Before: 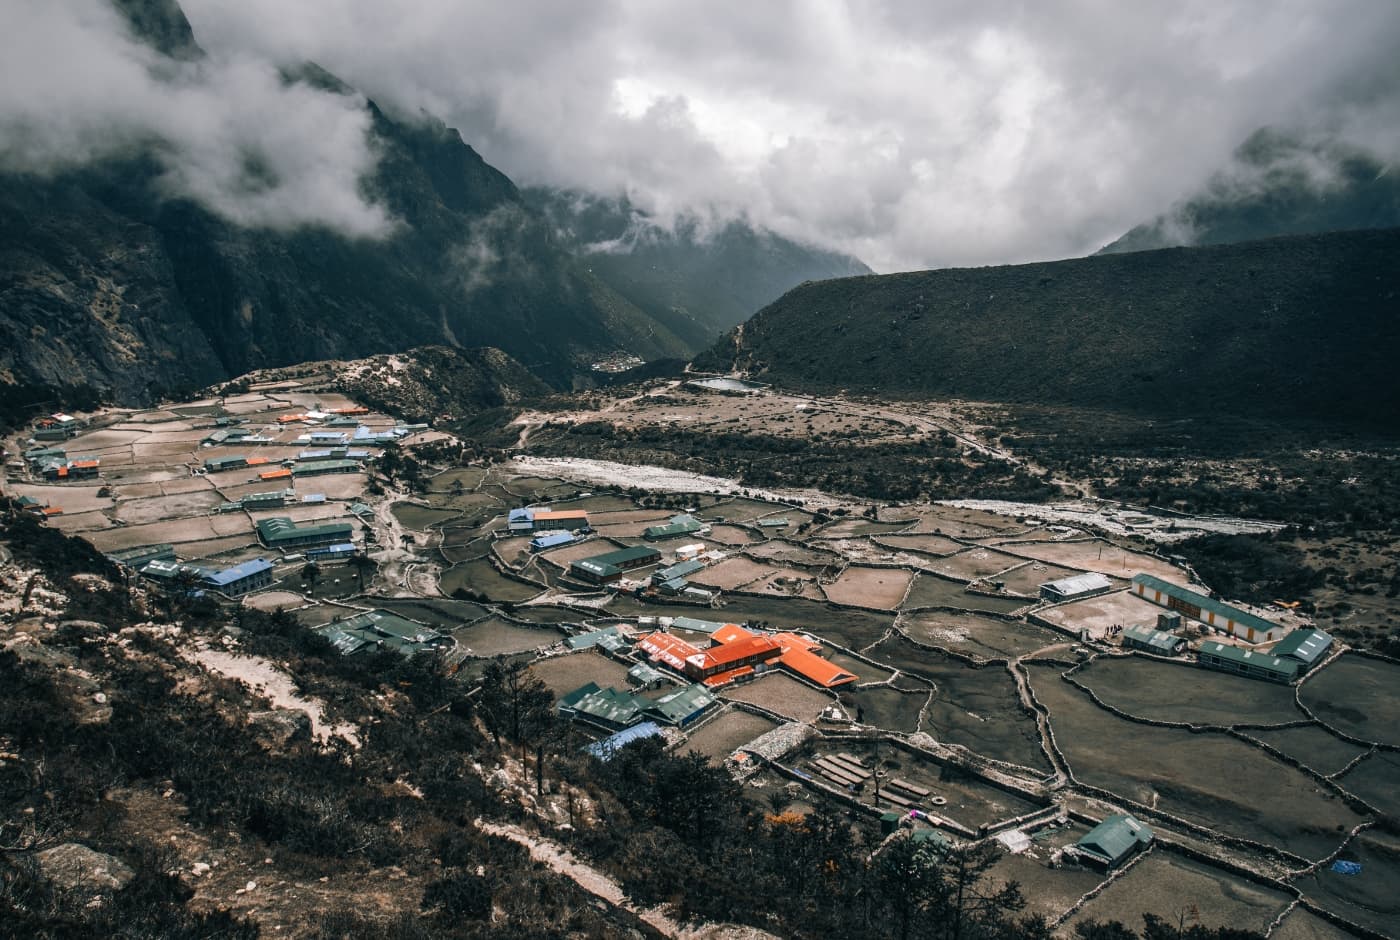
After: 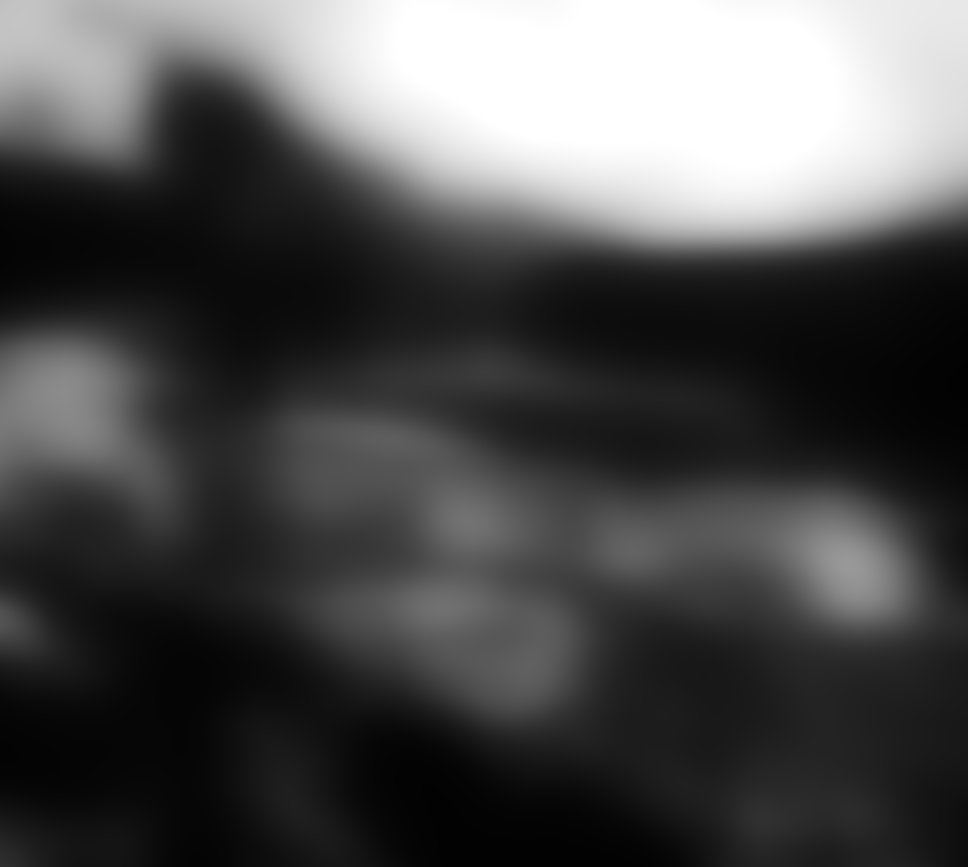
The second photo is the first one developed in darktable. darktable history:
crop and rotate: angle -3.27°, left 14.277%, top 0.028%, right 10.766%, bottom 0.028%
monochrome: on, module defaults
lowpass: radius 31.92, contrast 1.72, brightness -0.98, saturation 0.94
exposure: black level correction 0, exposure 0.7 EV, compensate exposure bias true, compensate highlight preservation false
